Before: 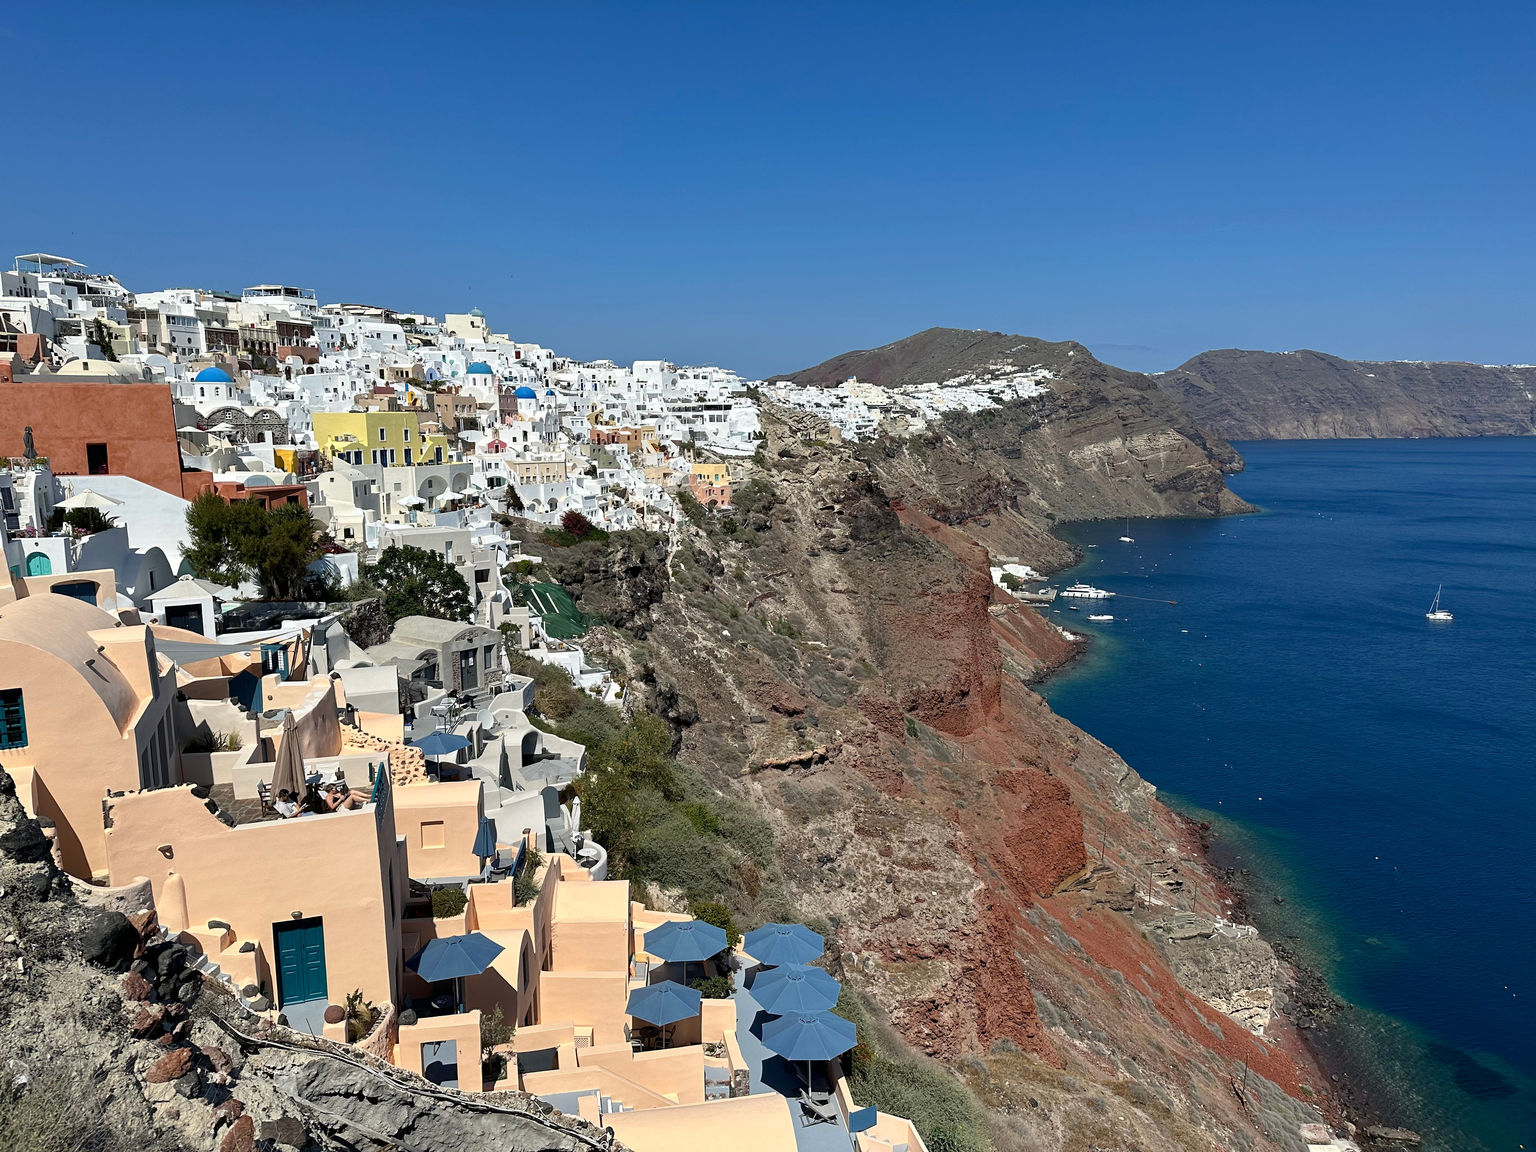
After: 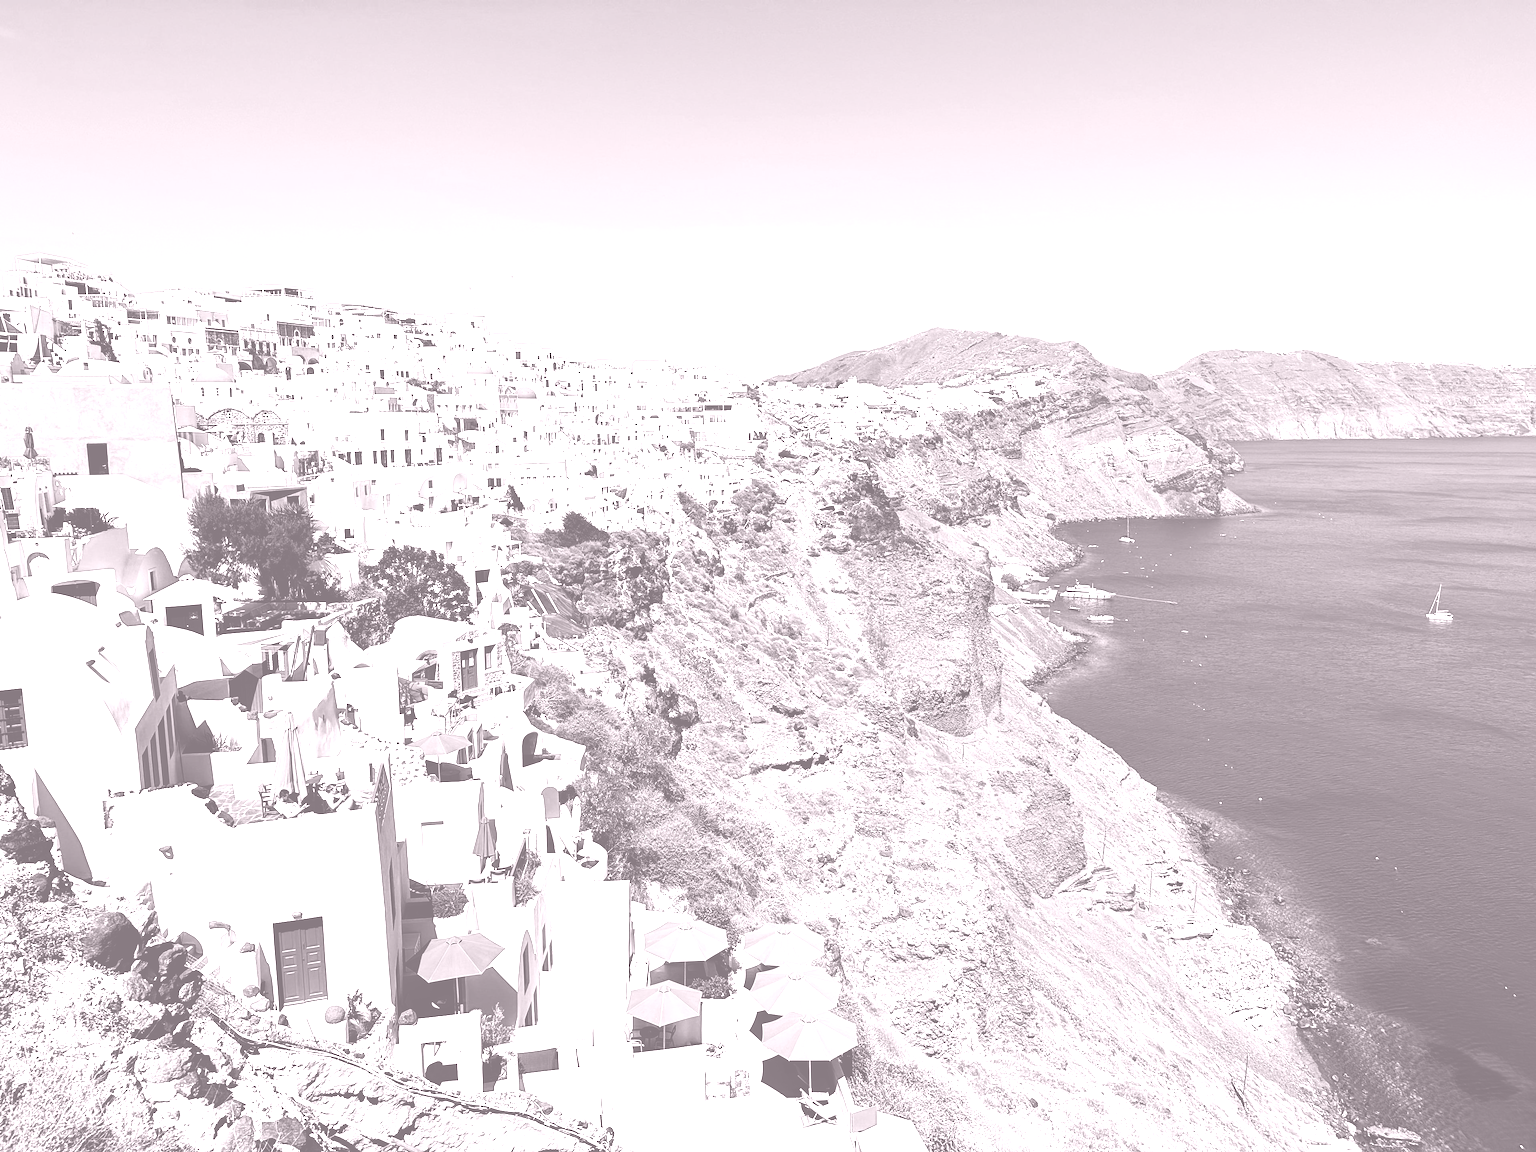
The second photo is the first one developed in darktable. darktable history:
tone curve: curves: ch0 [(0, 0.023) (0.103, 0.087) (0.277, 0.28) (0.438, 0.547) (0.546, 0.678) (0.735, 0.843) (0.994, 1)]; ch1 [(0, 0) (0.371, 0.261) (0.465, 0.42) (0.488, 0.477) (0.512, 0.513) (0.542, 0.581) (0.574, 0.647) (0.636, 0.747) (1, 1)]; ch2 [(0, 0) (0.369, 0.388) (0.449, 0.431) (0.478, 0.471) (0.516, 0.517) (0.575, 0.642) (0.649, 0.726) (1, 1)], color space Lab, independent channels, preserve colors none
colorize: hue 25.2°, saturation 83%, source mix 82%, lightness 79%, version 1
rotate and perspective: automatic cropping off
filmic rgb: black relative exposure -7.15 EV, white relative exposure 5.36 EV, hardness 3.02, color science v6 (2022)
